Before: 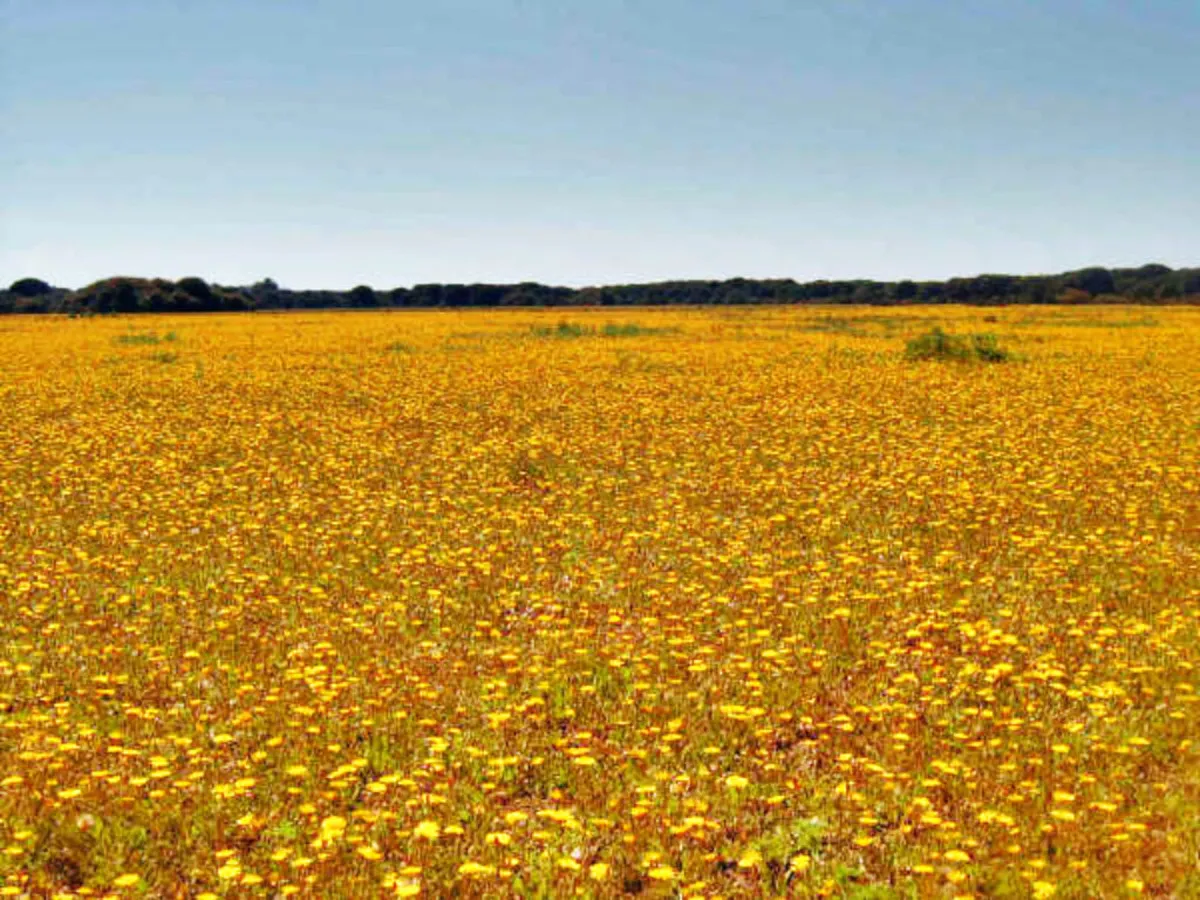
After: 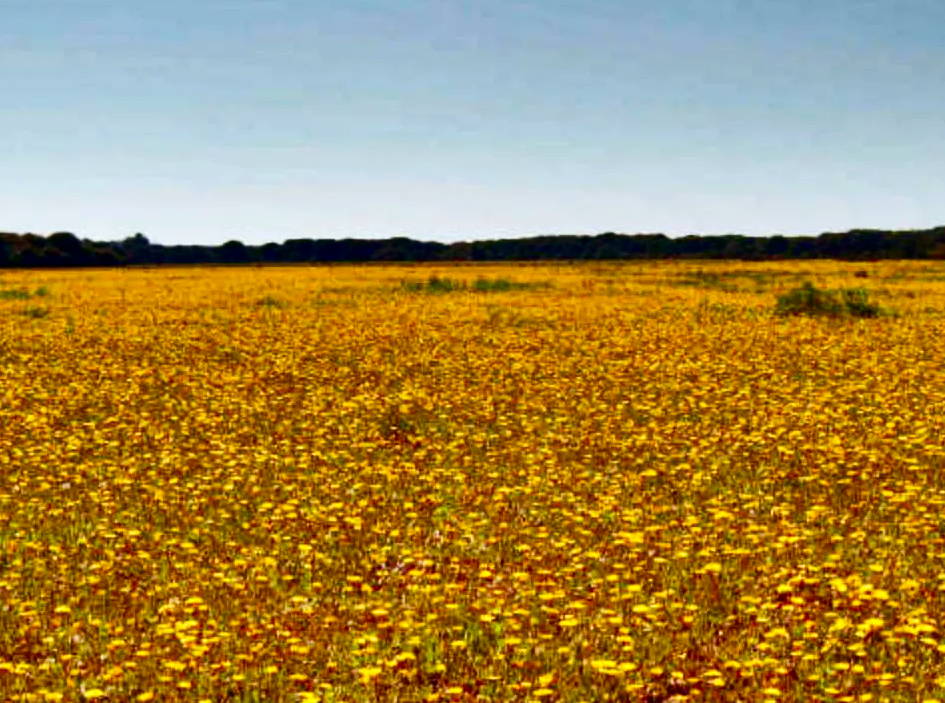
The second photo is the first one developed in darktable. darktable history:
crop and rotate: left 10.77%, top 5.1%, right 10.41%, bottom 16.76%
contrast brightness saturation: contrast 0.19, brightness -0.24, saturation 0.11
